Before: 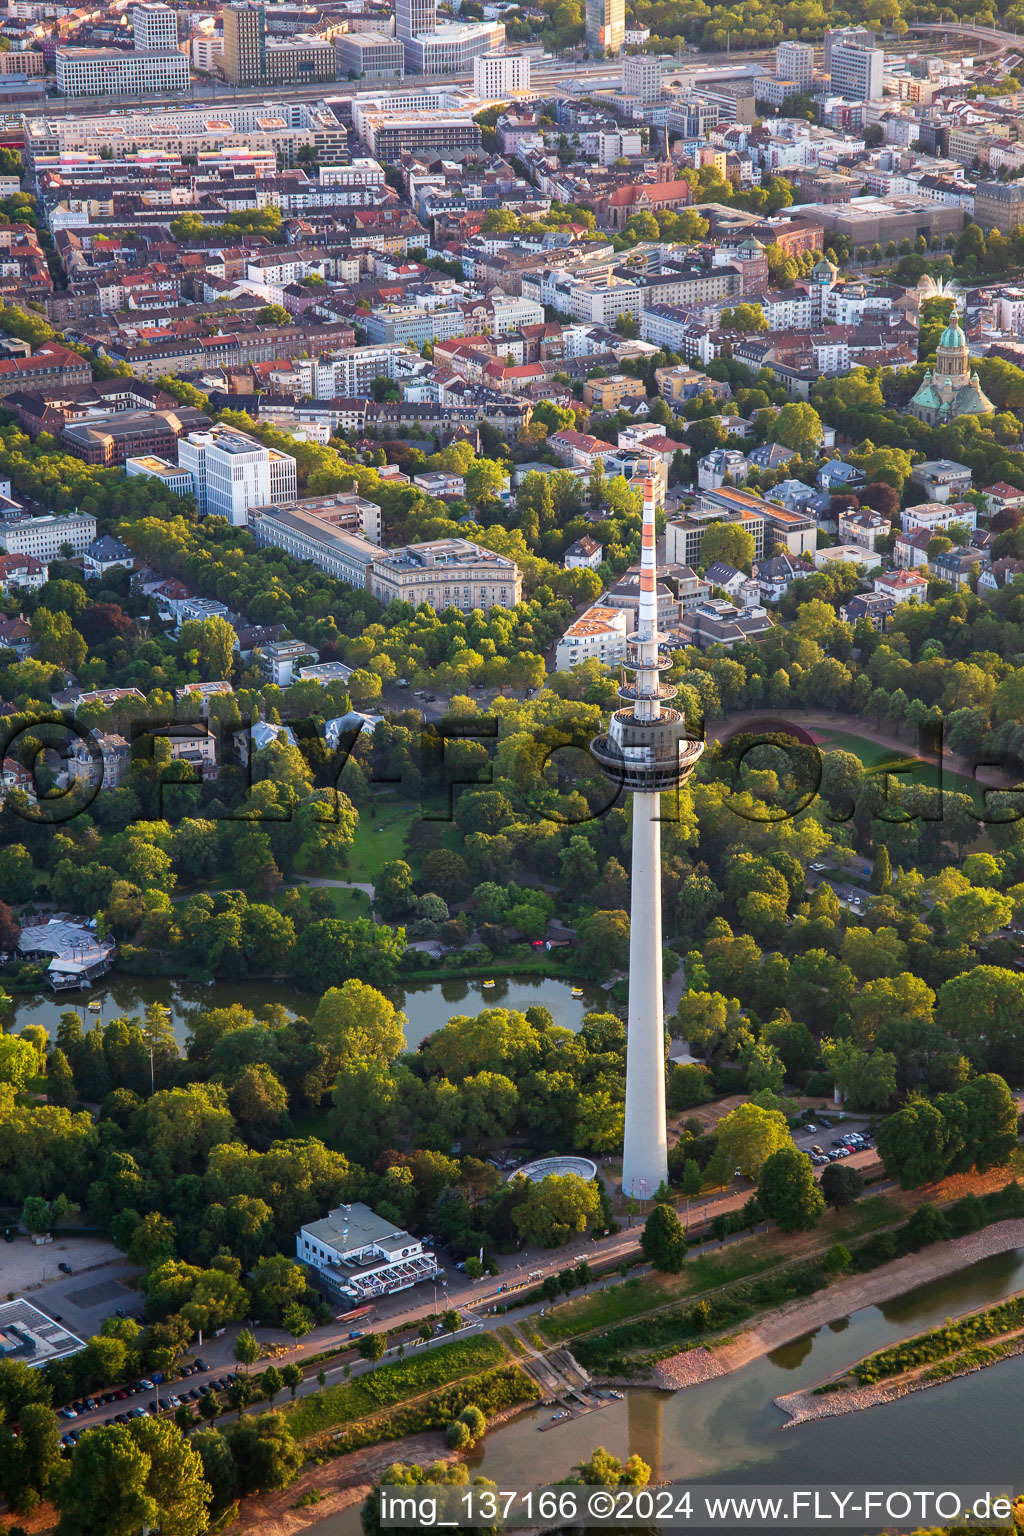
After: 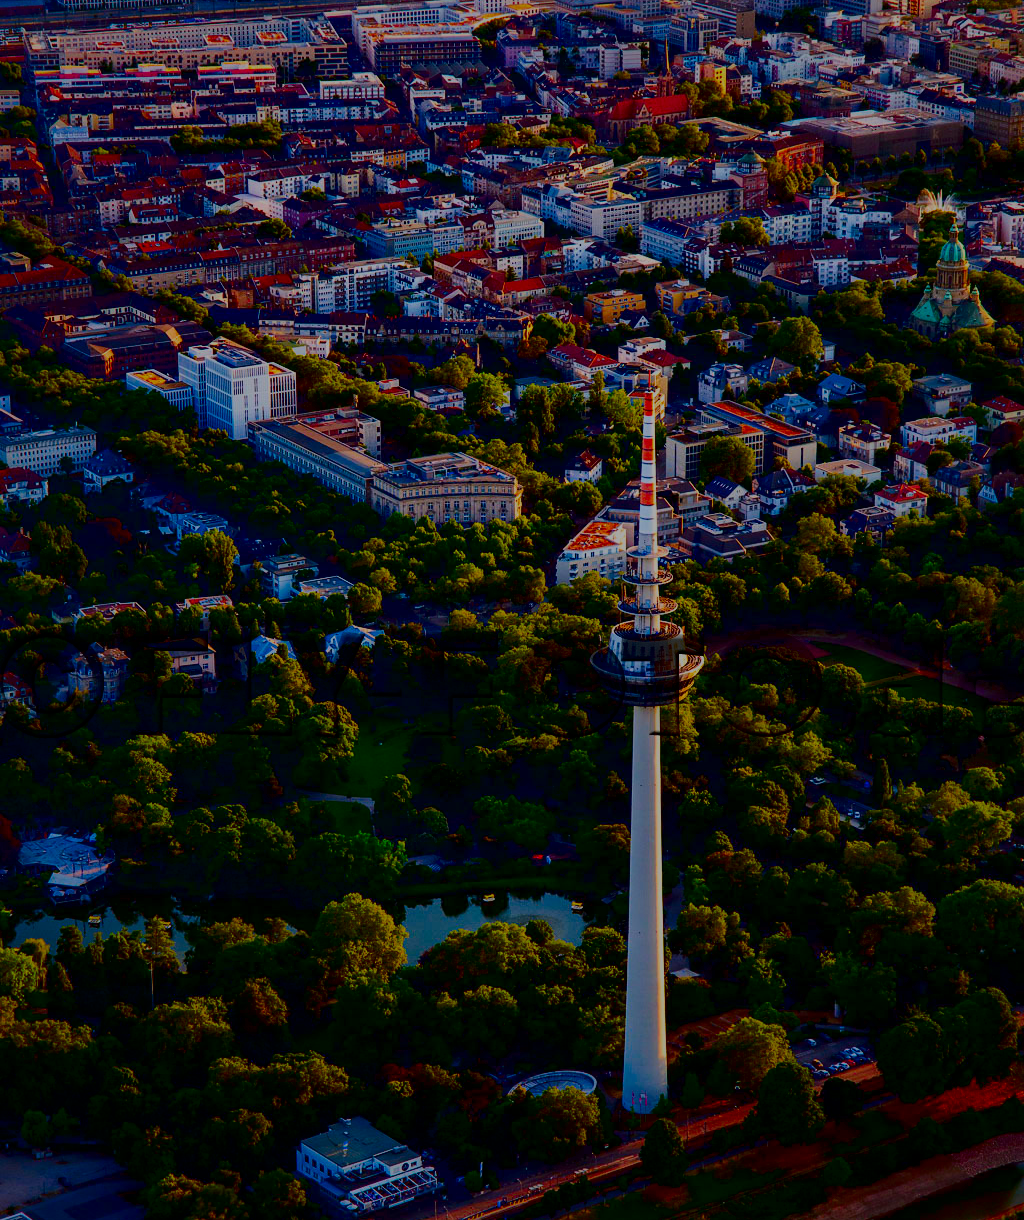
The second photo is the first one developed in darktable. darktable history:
local contrast: mode bilateral grid, contrast 99, coarseness 100, detail 165%, midtone range 0.2
crop and rotate: top 5.661%, bottom 14.863%
contrast brightness saturation: brightness -0.984, saturation 0.994
filmic rgb: black relative exposure -7.65 EV, white relative exposure 4.56 EV, threshold 2.95 EV, hardness 3.61, color science v6 (2022), enable highlight reconstruction true
